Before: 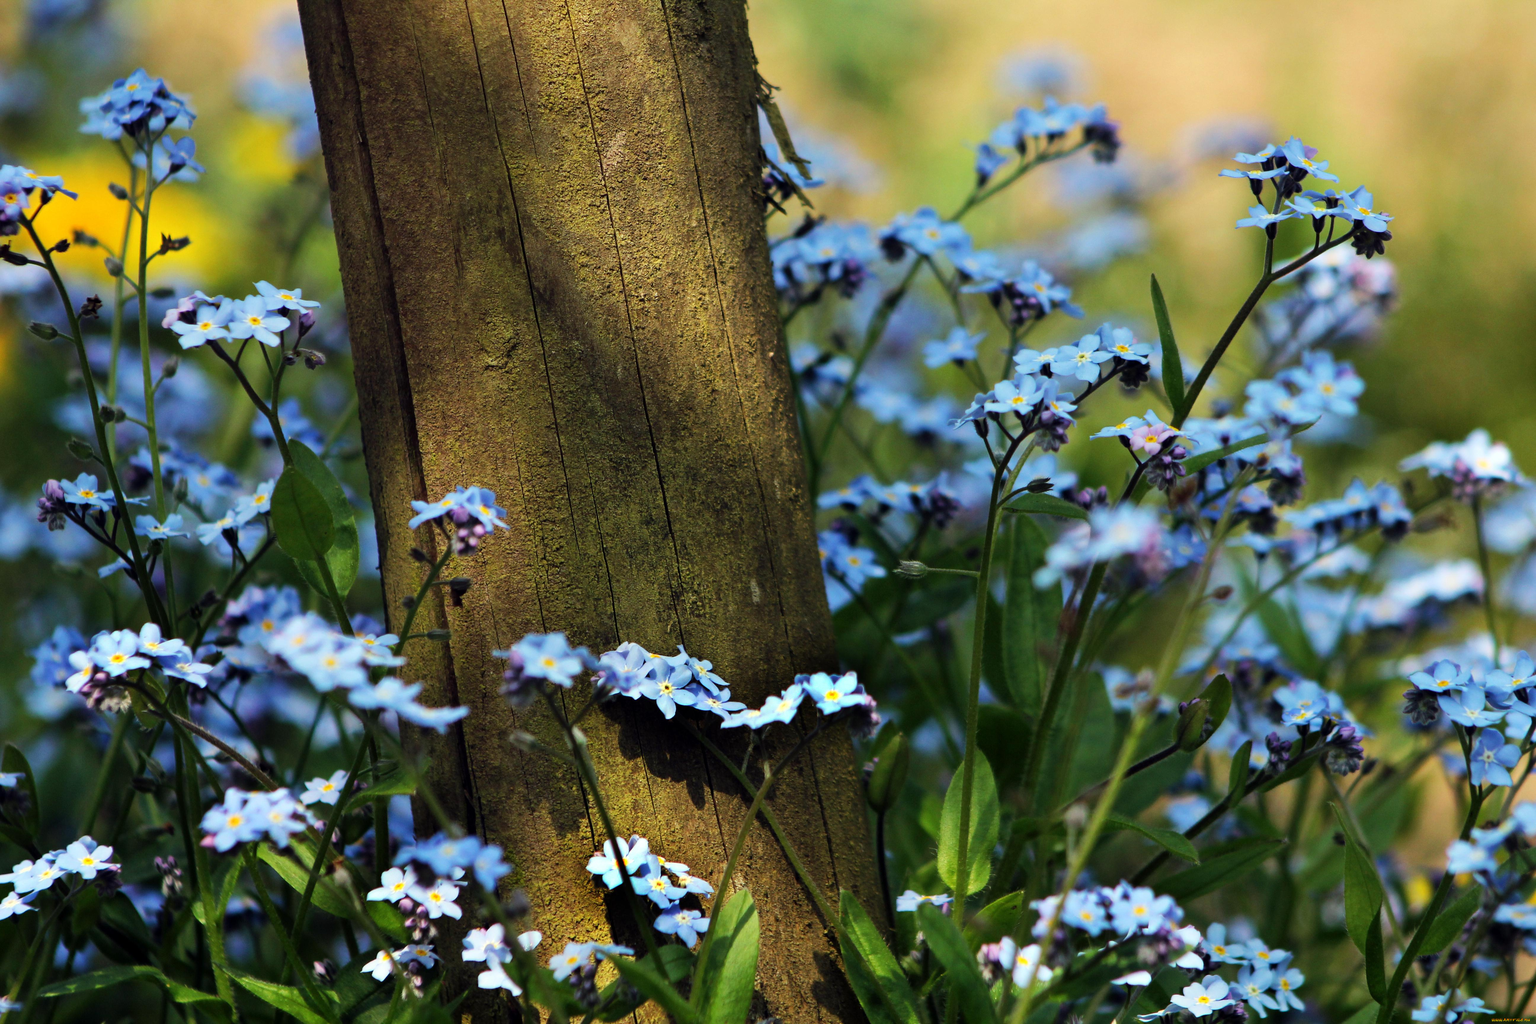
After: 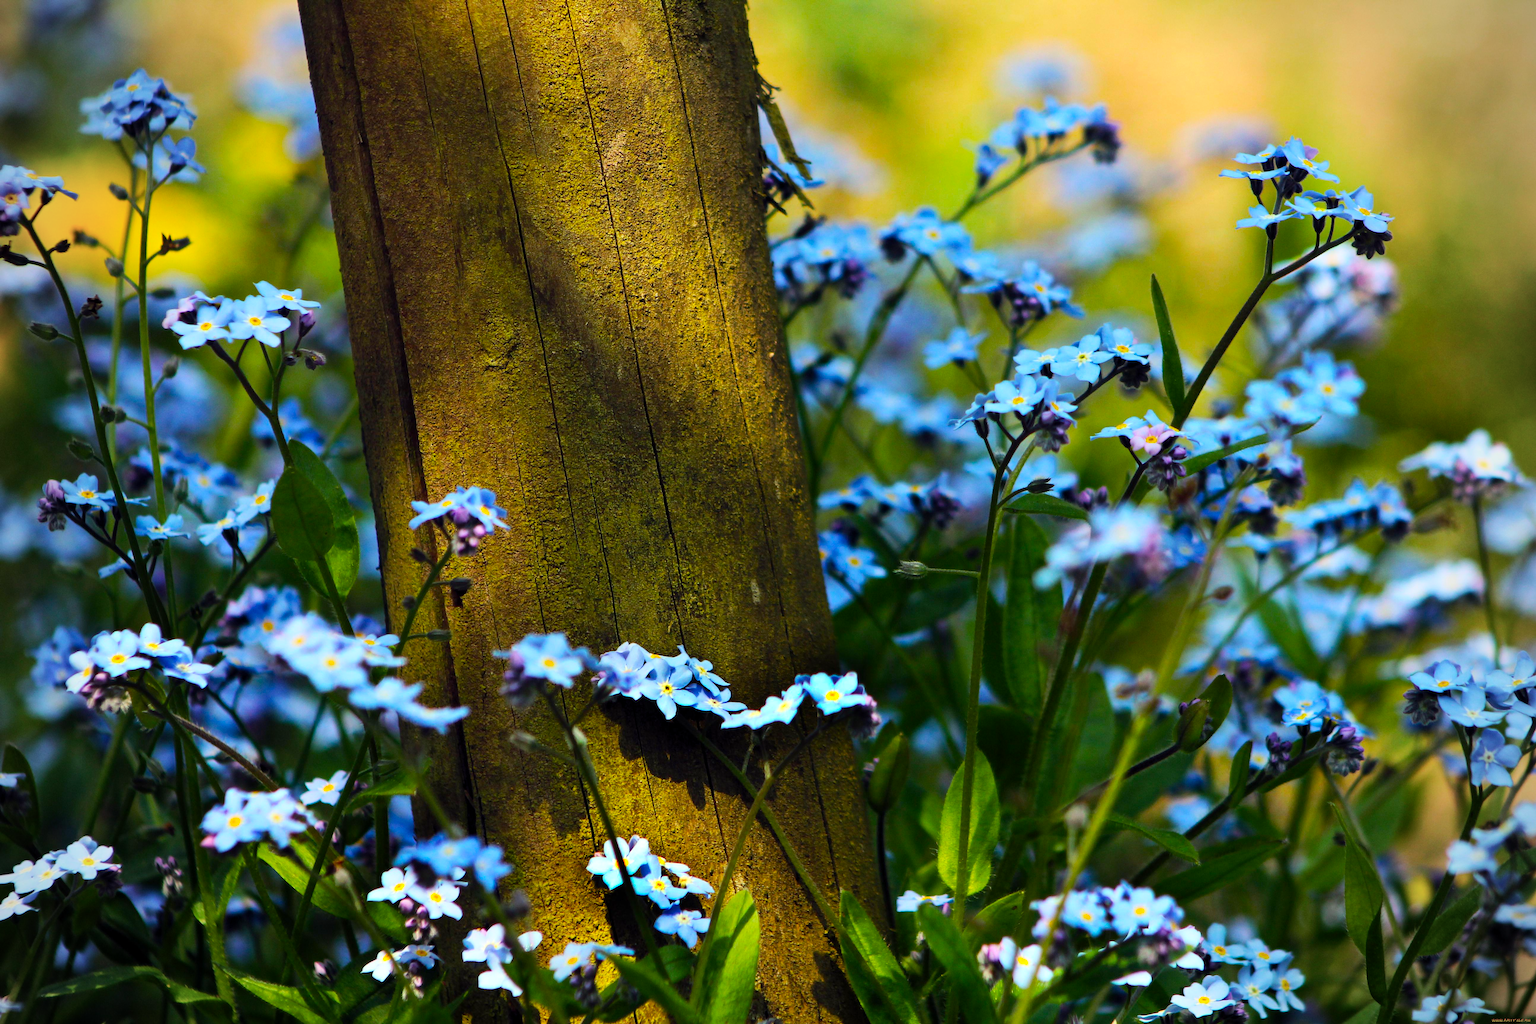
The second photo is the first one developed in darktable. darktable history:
vignetting: on, module defaults
color balance rgb: perceptual saturation grading › global saturation 40%, global vibrance 15%
contrast brightness saturation: contrast 0.15, brightness 0.05
tone equalizer: on, module defaults
